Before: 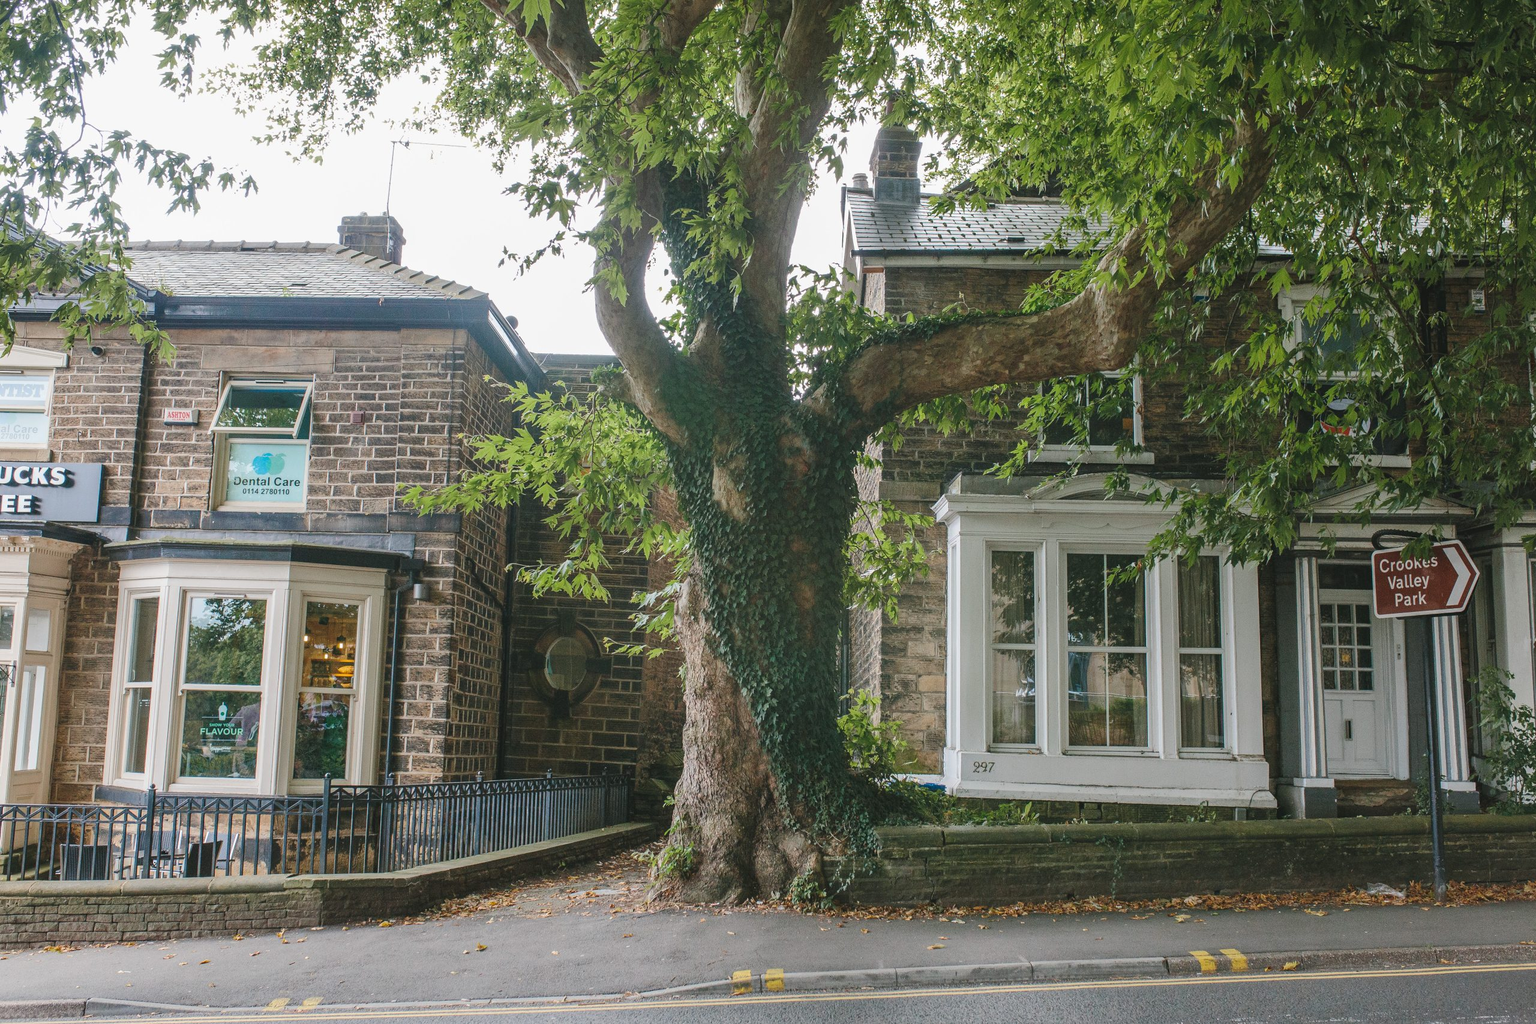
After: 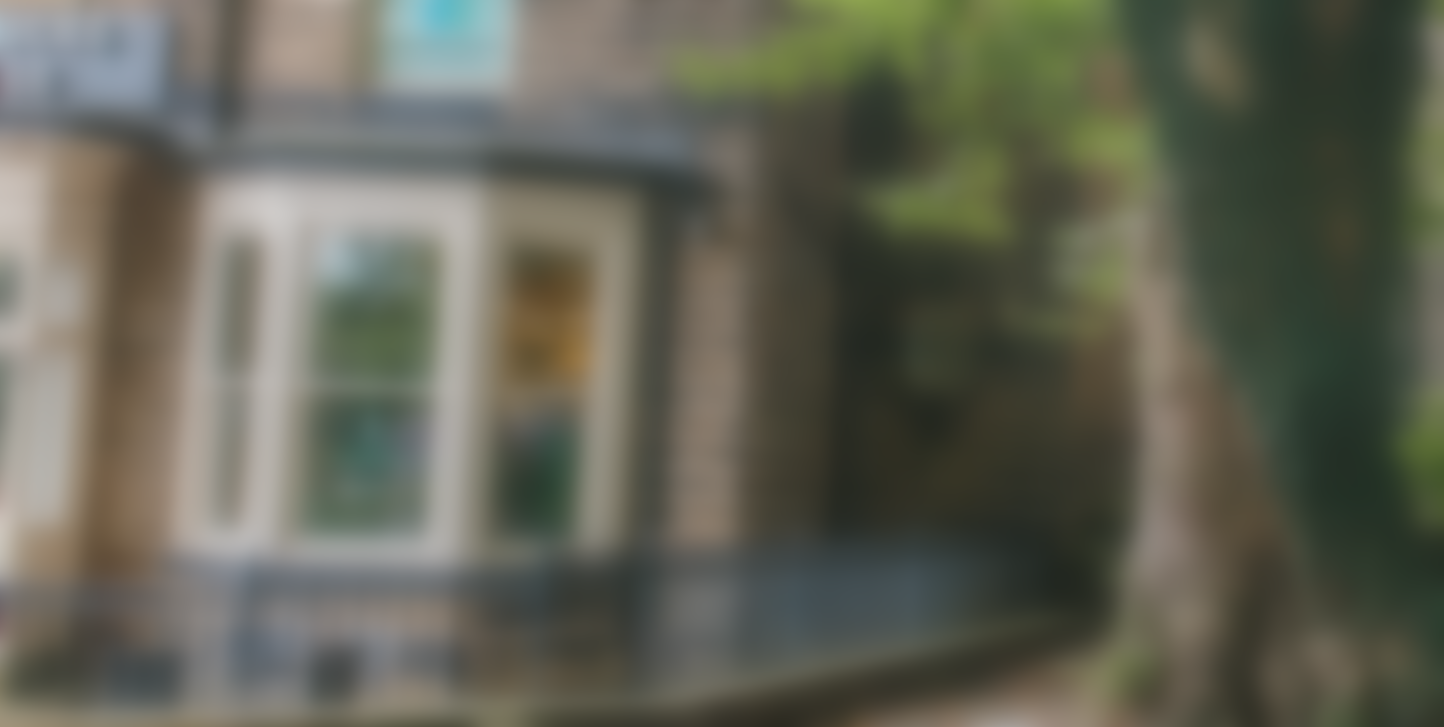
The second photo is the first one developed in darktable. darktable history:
haze removal: compatibility mode true, adaptive false
crop: top 44.483%, right 43.593%, bottom 12.892%
lowpass: radius 16, unbound 0
